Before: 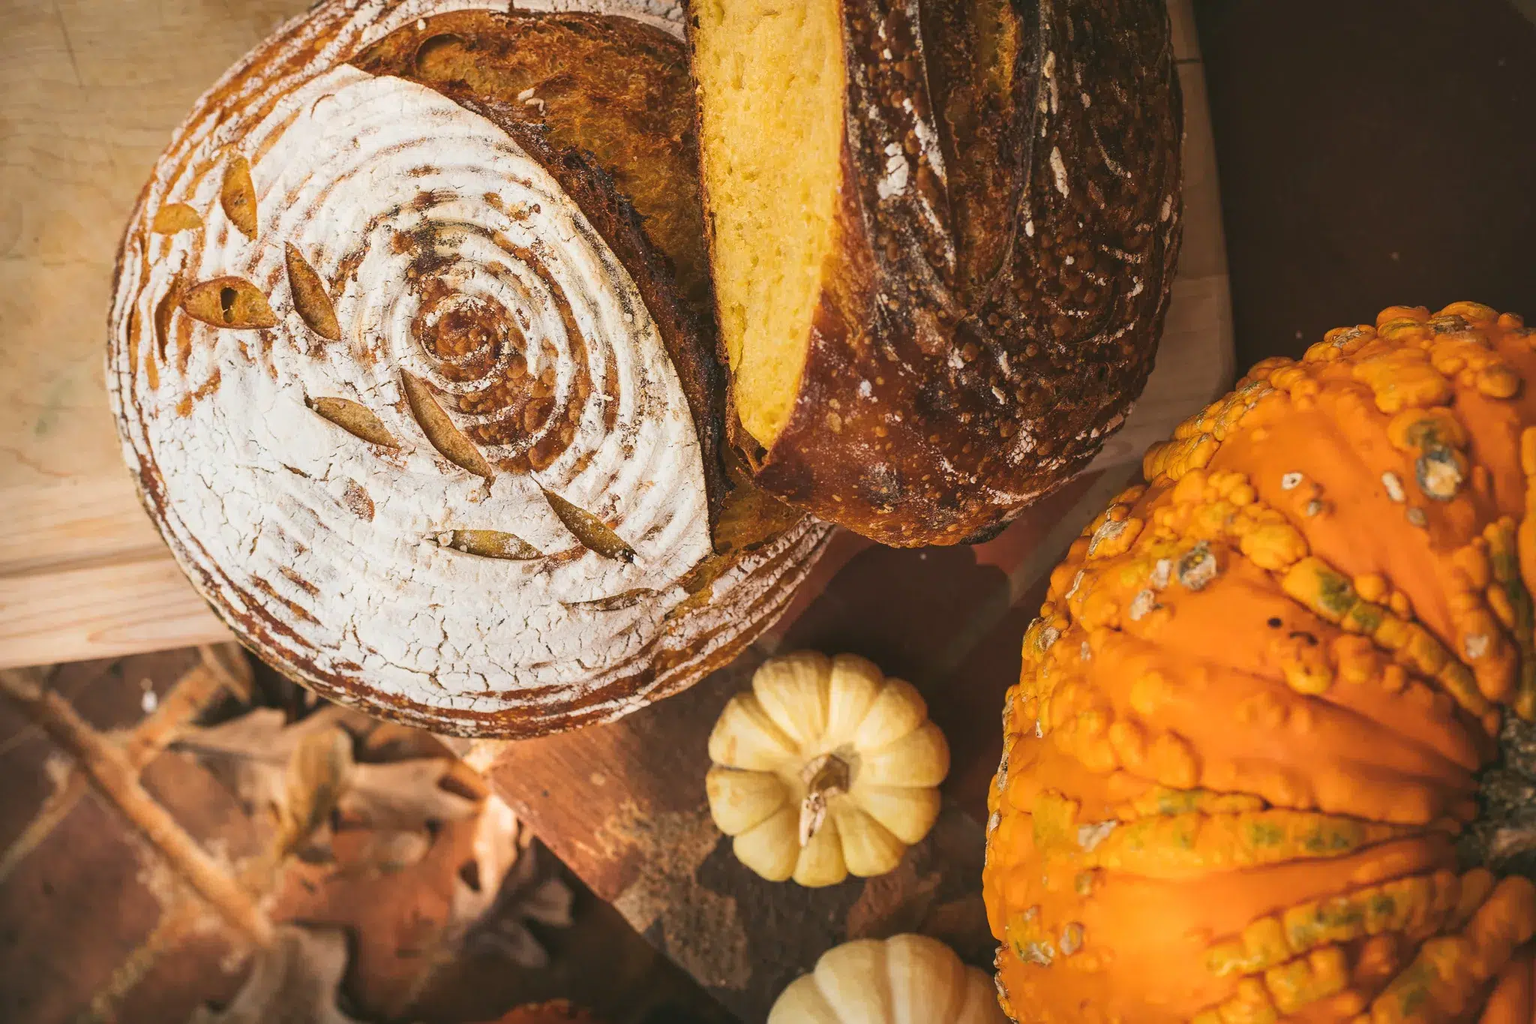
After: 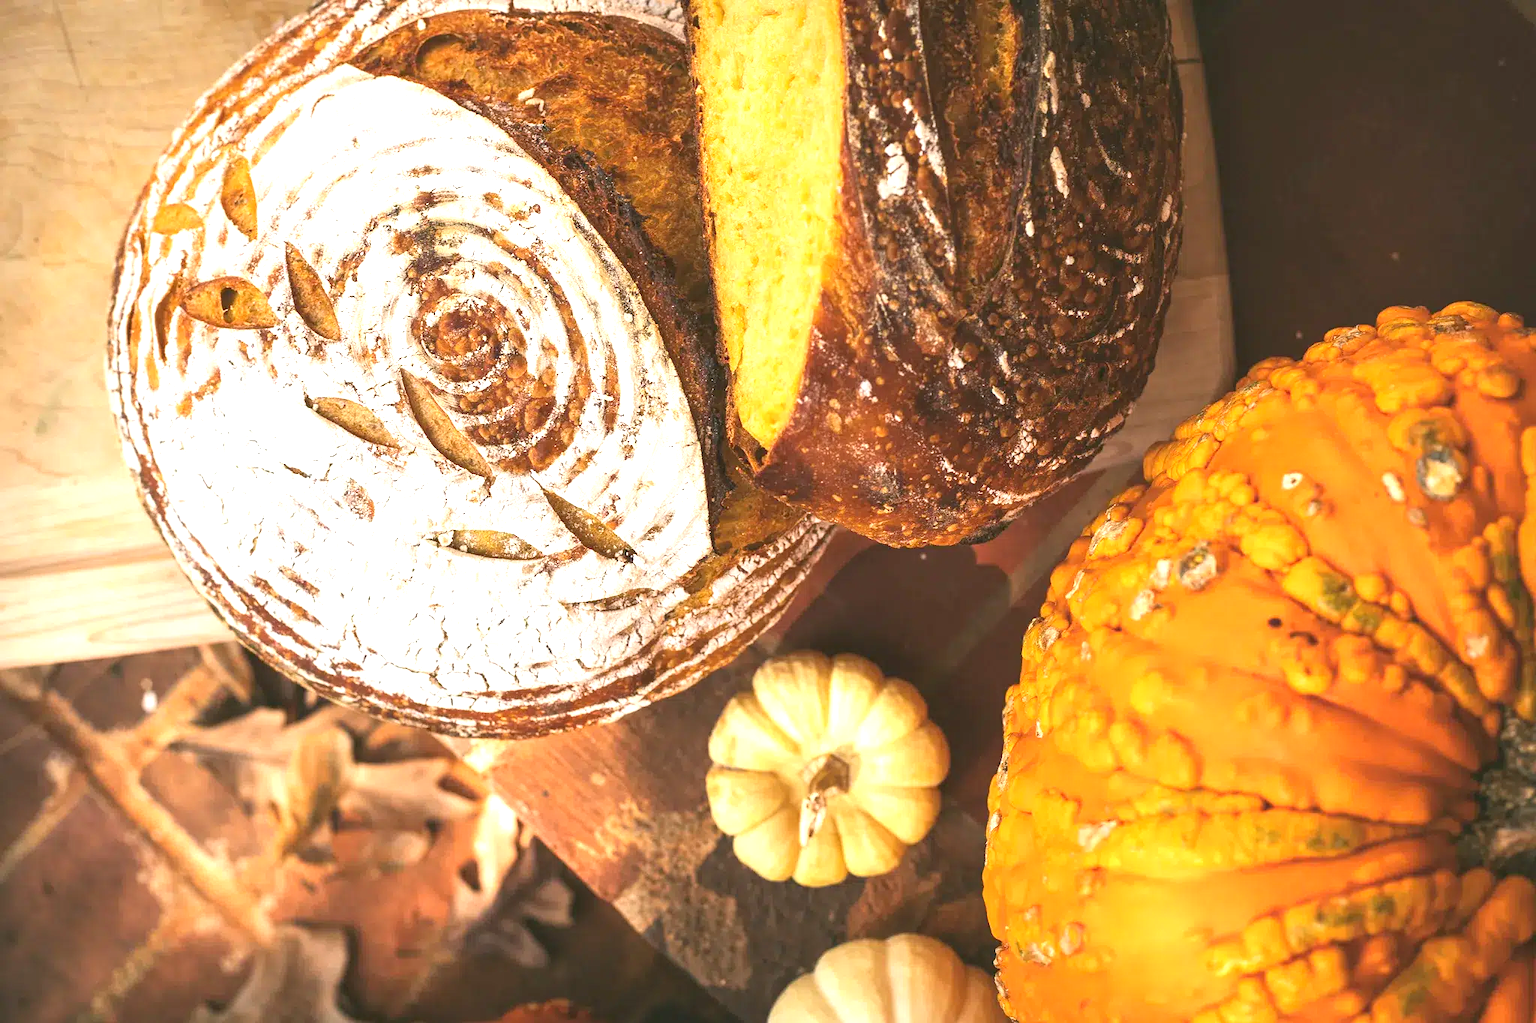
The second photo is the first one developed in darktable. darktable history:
exposure: black level correction 0.001, exposure 0.955 EV, compensate highlight preservation false
